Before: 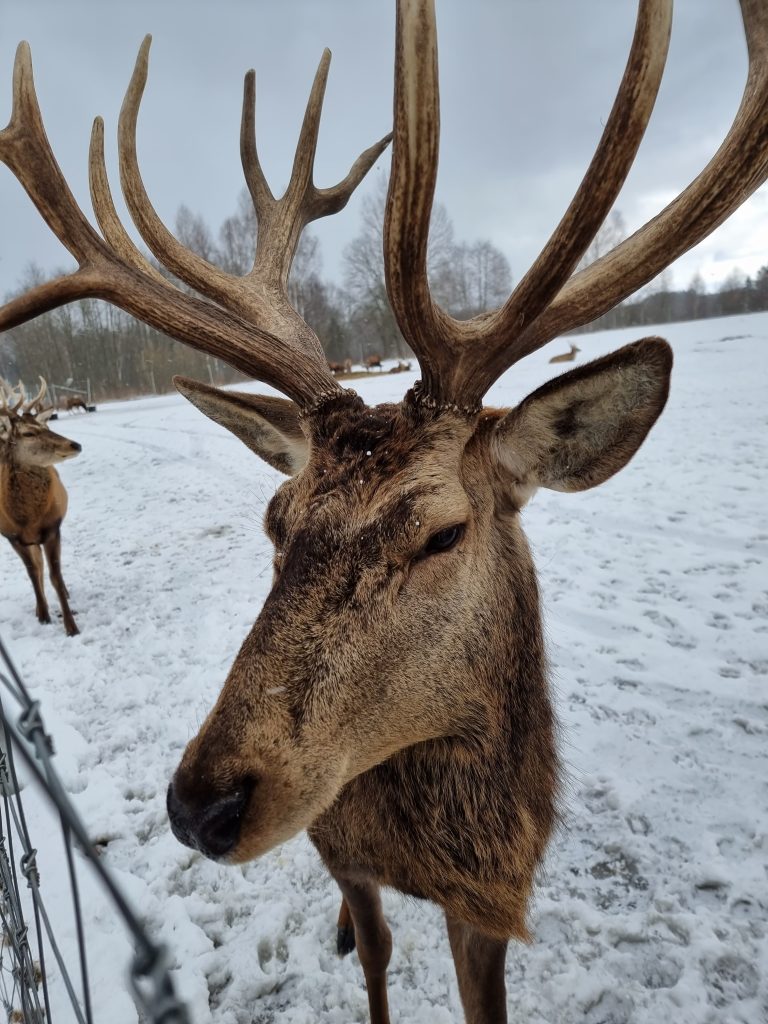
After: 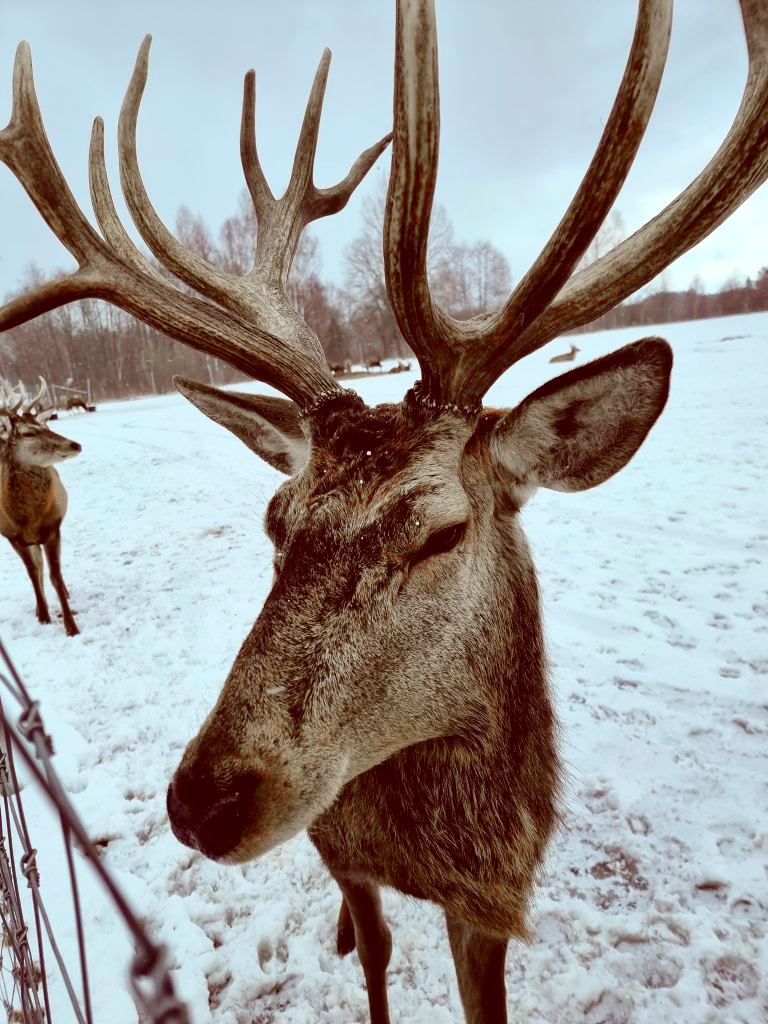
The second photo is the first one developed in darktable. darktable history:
tone equalizer: mask exposure compensation -0.494 EV
tone curve: curves: ch0 [(0, 0.024) (0.049, 0.038) (0.176, 0.162) (0.311, 0.337) (0.416, 0.471) (0.565, 0.658) (0.817, 0.911) (1, 1)]; ch1 [(0, 0) (0.339, 0.358) (0.445, 0.439) (0.476, 0.47) (0.504, 0.504) (0.53, 0.511) (0.557, 0.558) (0.627, 0.664) (0.728, 0.786) (1, 1)]; ch2 [(0, 0) (0.327, 0.324) (0.417, 0.44) (0.46, 0.453) (0.502, 0.504) (0.526, 0.52) (0.549, 0.561) (0.619, 0.657) (0.76, 0.765) (1, 1)], color space Lab, independent channels, preserve colors none
color correction: highlights a* -7.08, highlights b* -0.17, shadows a* 20.33, shadows b* 12.3
color zones: curves: ch1 [(0, 0.708) (0.088, 0.648) (0.245, 0.187) (0.429, 0.326) (0.571, 0.498) (0.714, 0.5) (0.857, 0.5) (1, 0.708)]
